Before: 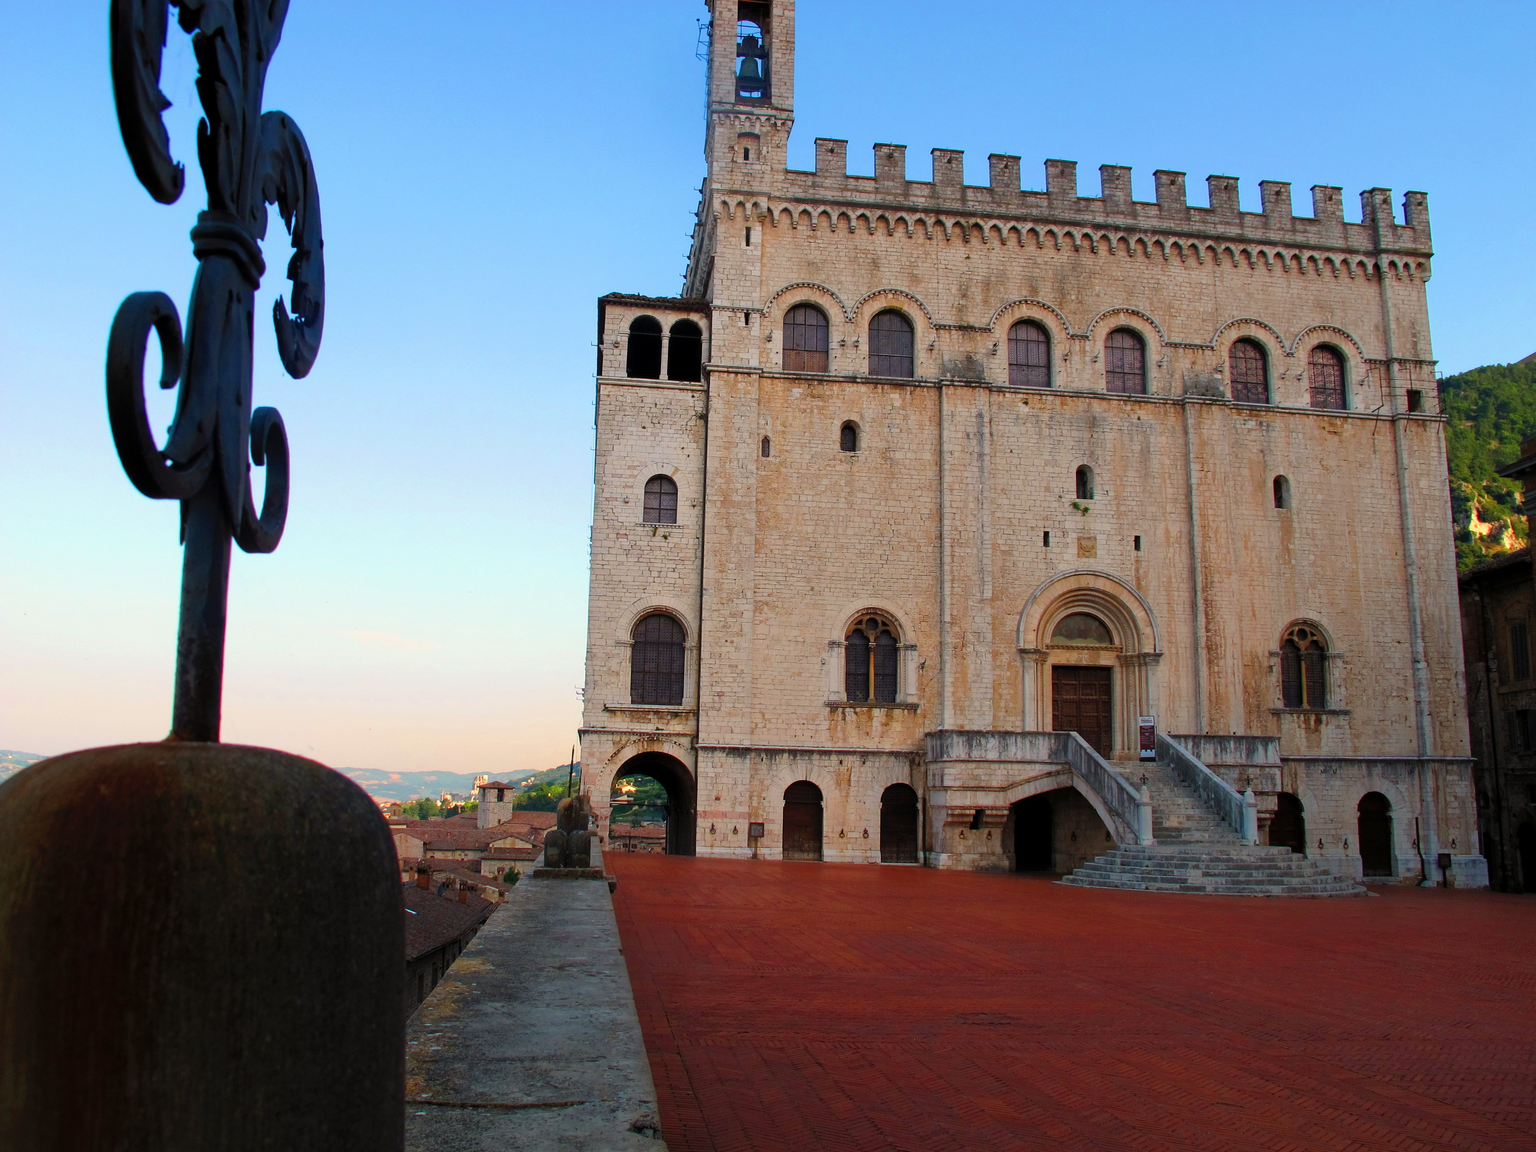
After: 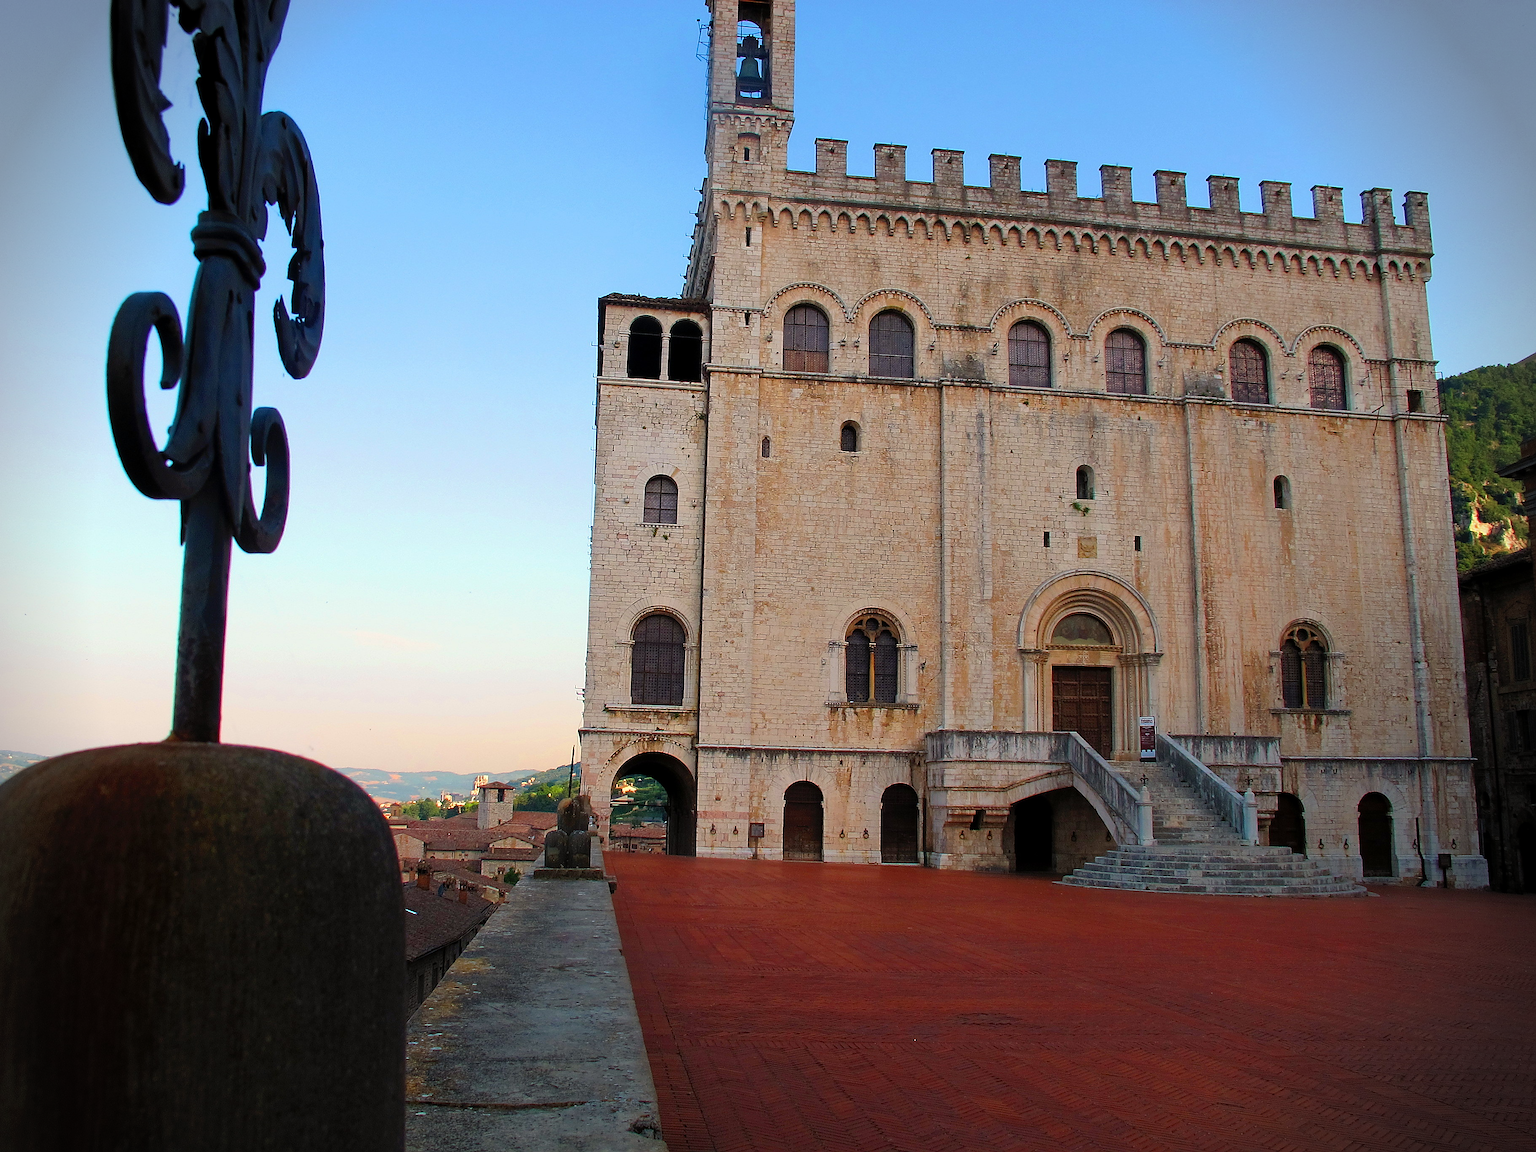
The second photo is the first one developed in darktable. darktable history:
sharpen: radius 1.366, amount 1.242, threshold 0.736
vignetting: fall-off start 88.1%, fall-off radius 25.42%
